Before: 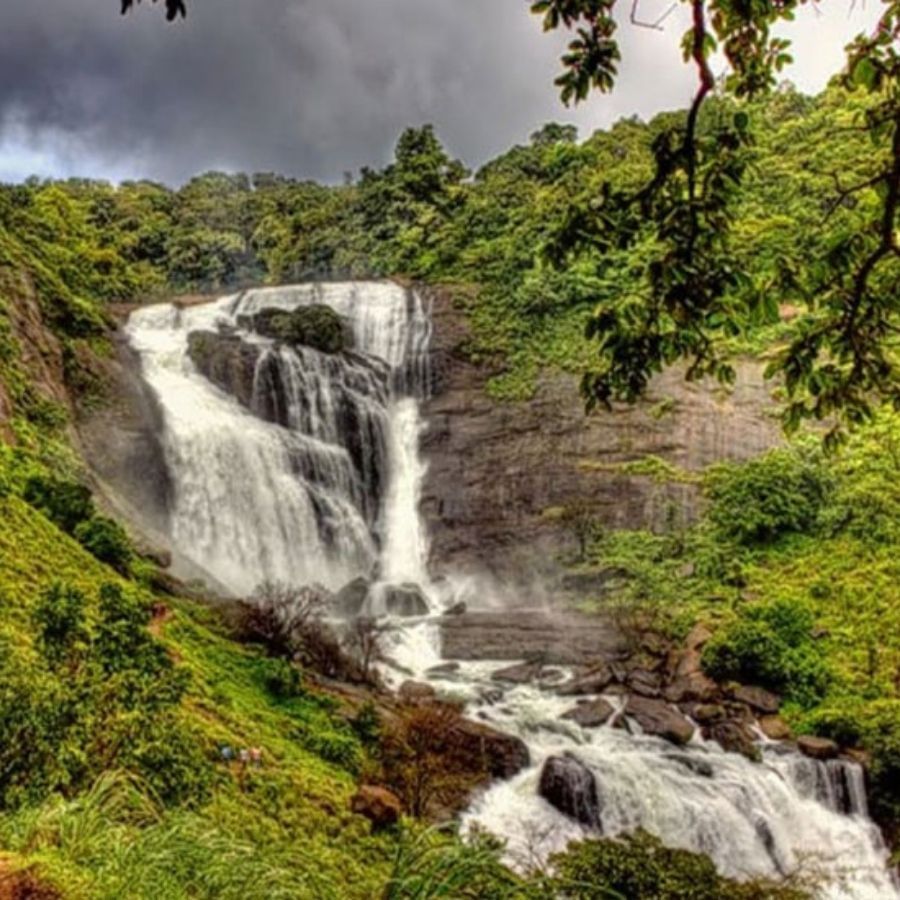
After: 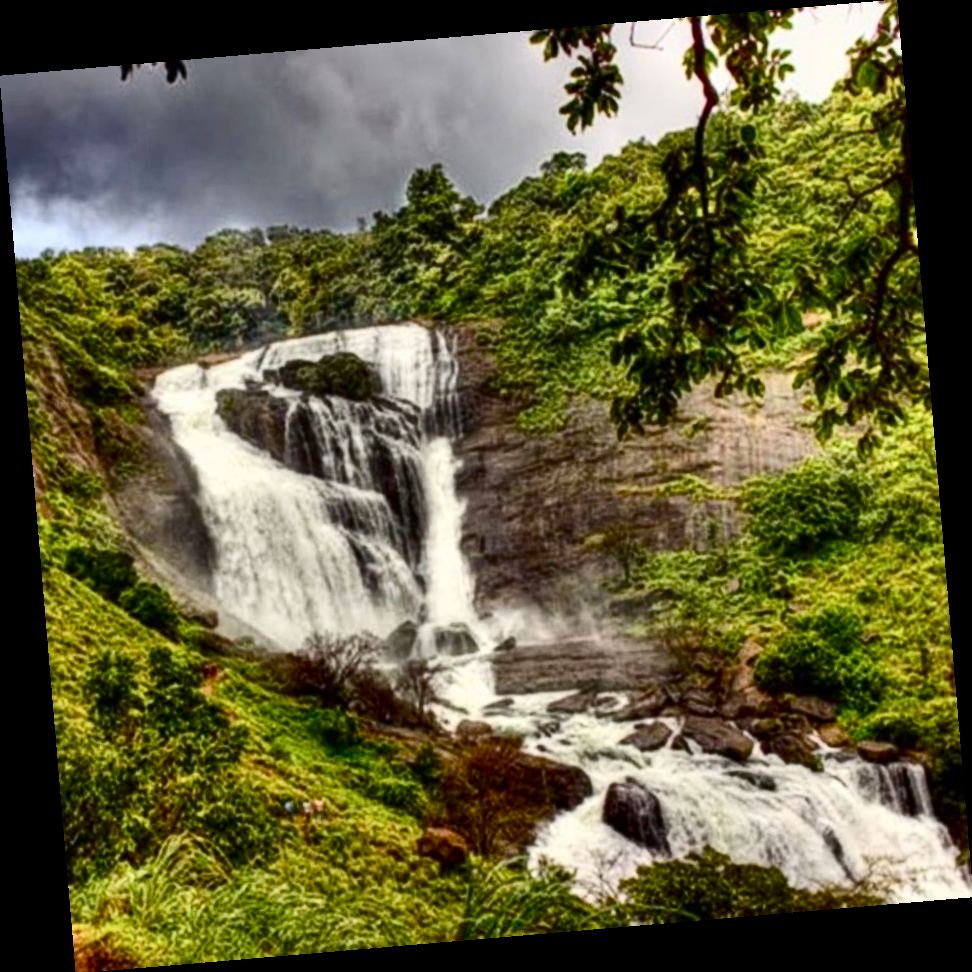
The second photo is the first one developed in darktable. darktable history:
rotate and perspective: rotation -4.86°, automatic cropping off
color balance rgb: perceptual saturation grading › global saturation 20%, perceptual saturation grading › highlights -25%, perceptual saturation grading › shadows 25%
contrast brightness saturation: contrast 0.28
